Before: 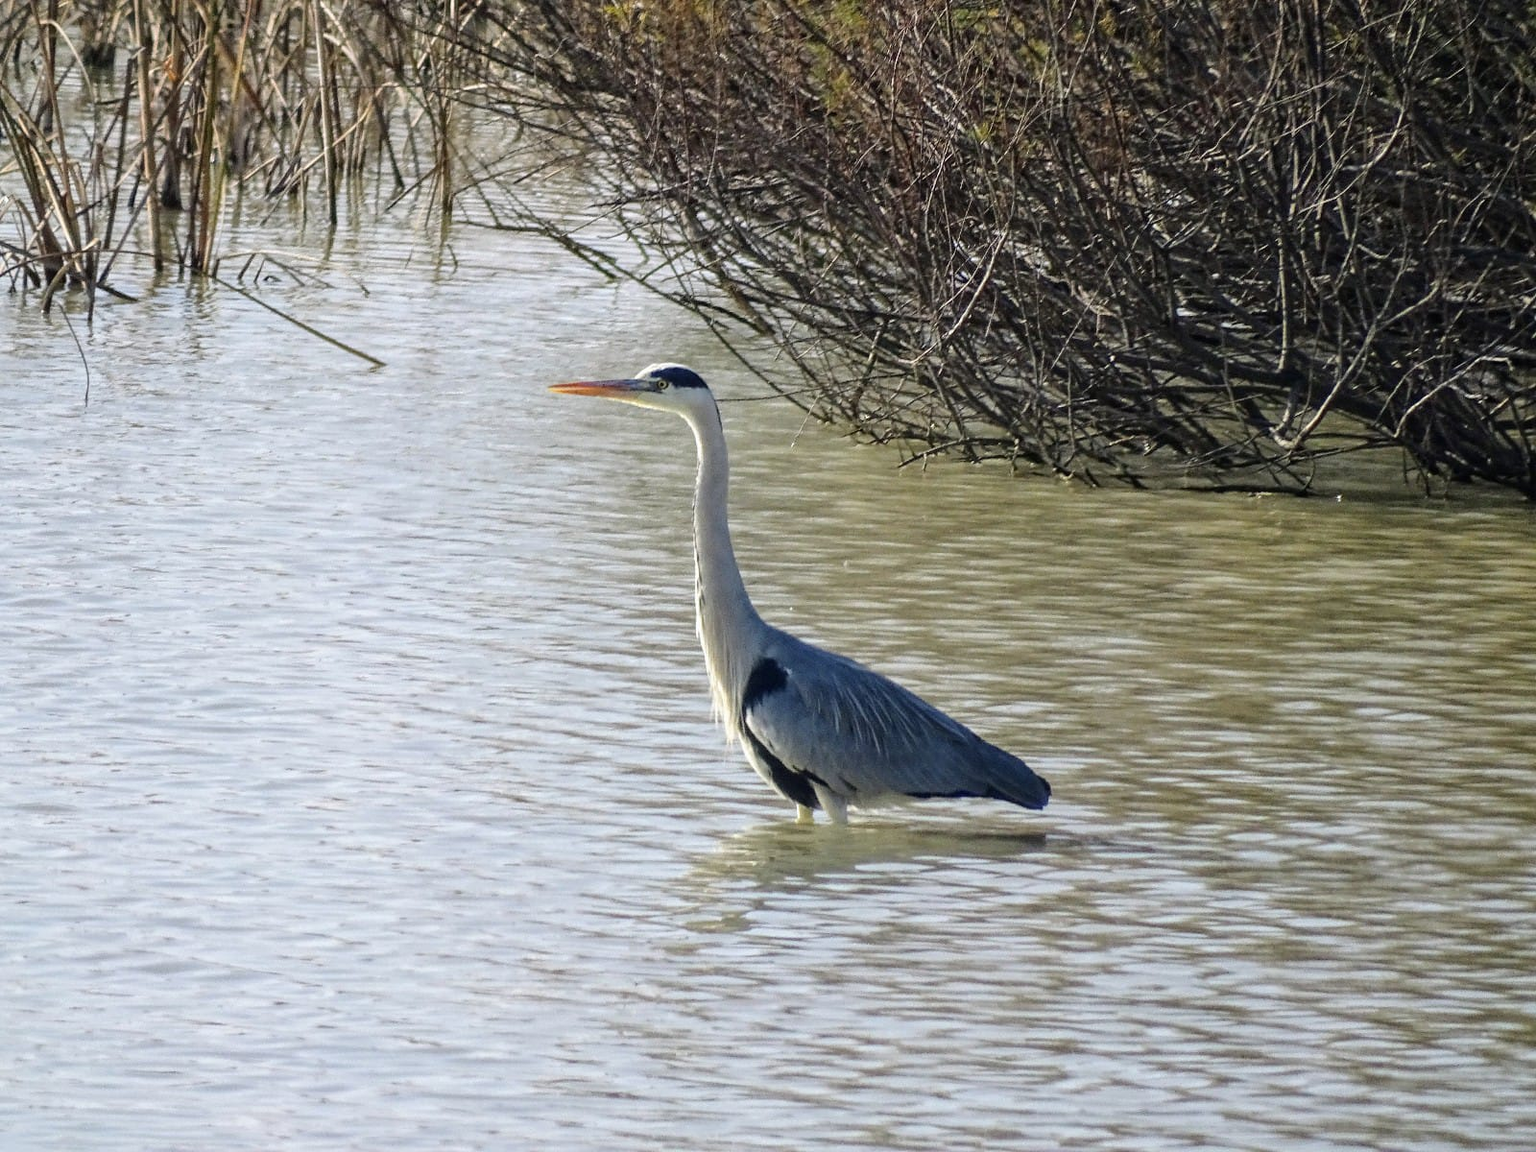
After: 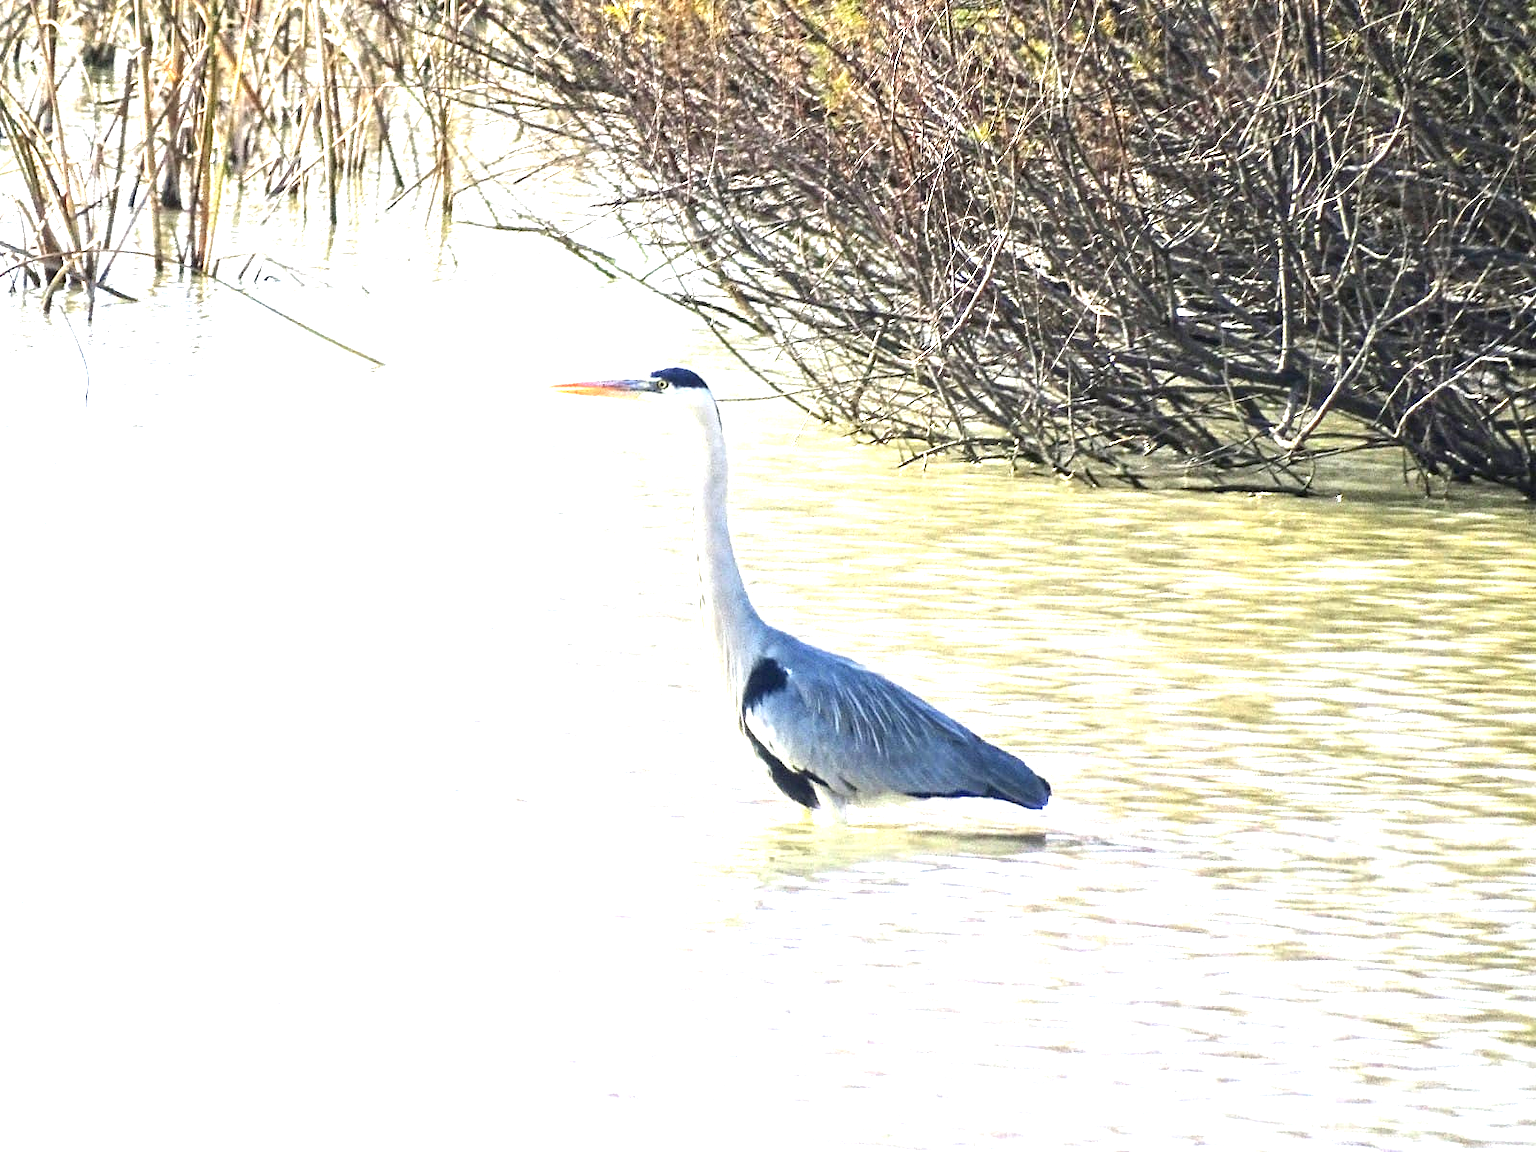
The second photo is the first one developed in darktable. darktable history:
exposure: black level correction 0, exposure 2.167 EV, compensate exposure bias true, compensate highlight preservation false
